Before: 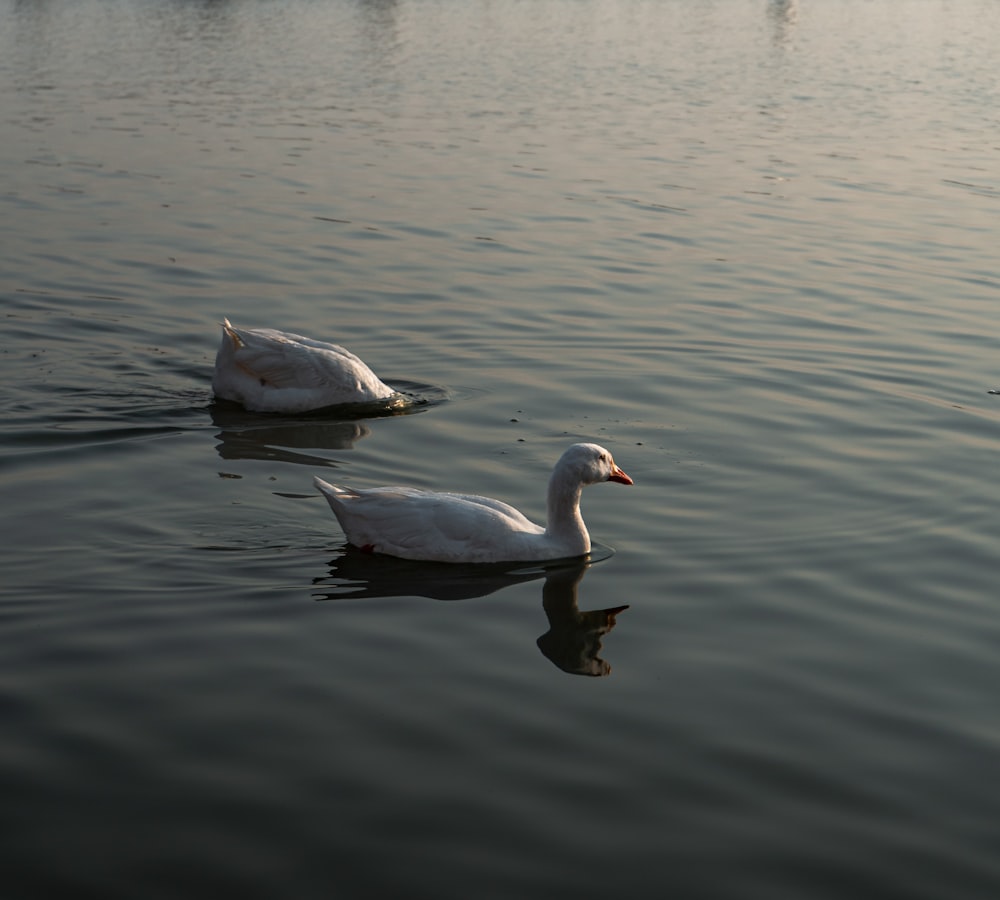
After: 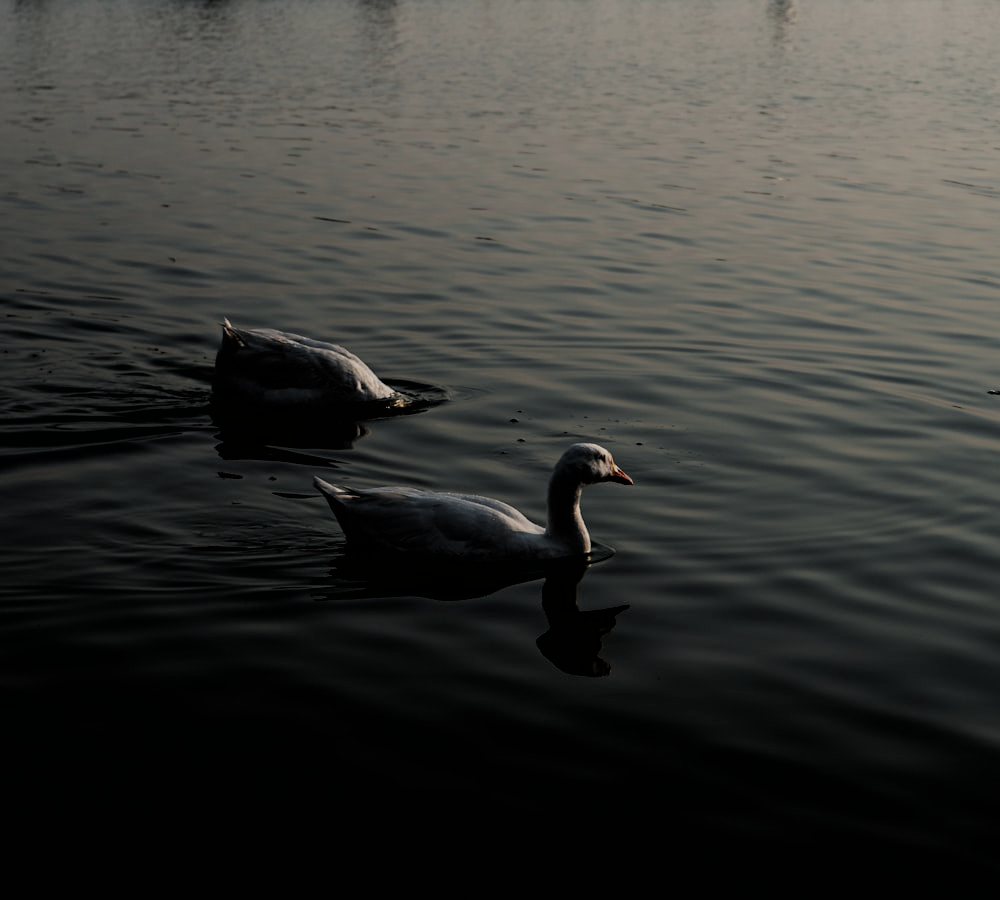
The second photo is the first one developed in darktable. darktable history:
filmic rgb: black relative exposure -3.69 EV, white relative exposure 2.78 EV, dynamic range scaling -5.71%, hardness 3.05
exposure: black level correction 0, exposure -0.866 EV, compensate exposure bias true, compensate highlight preservation false
